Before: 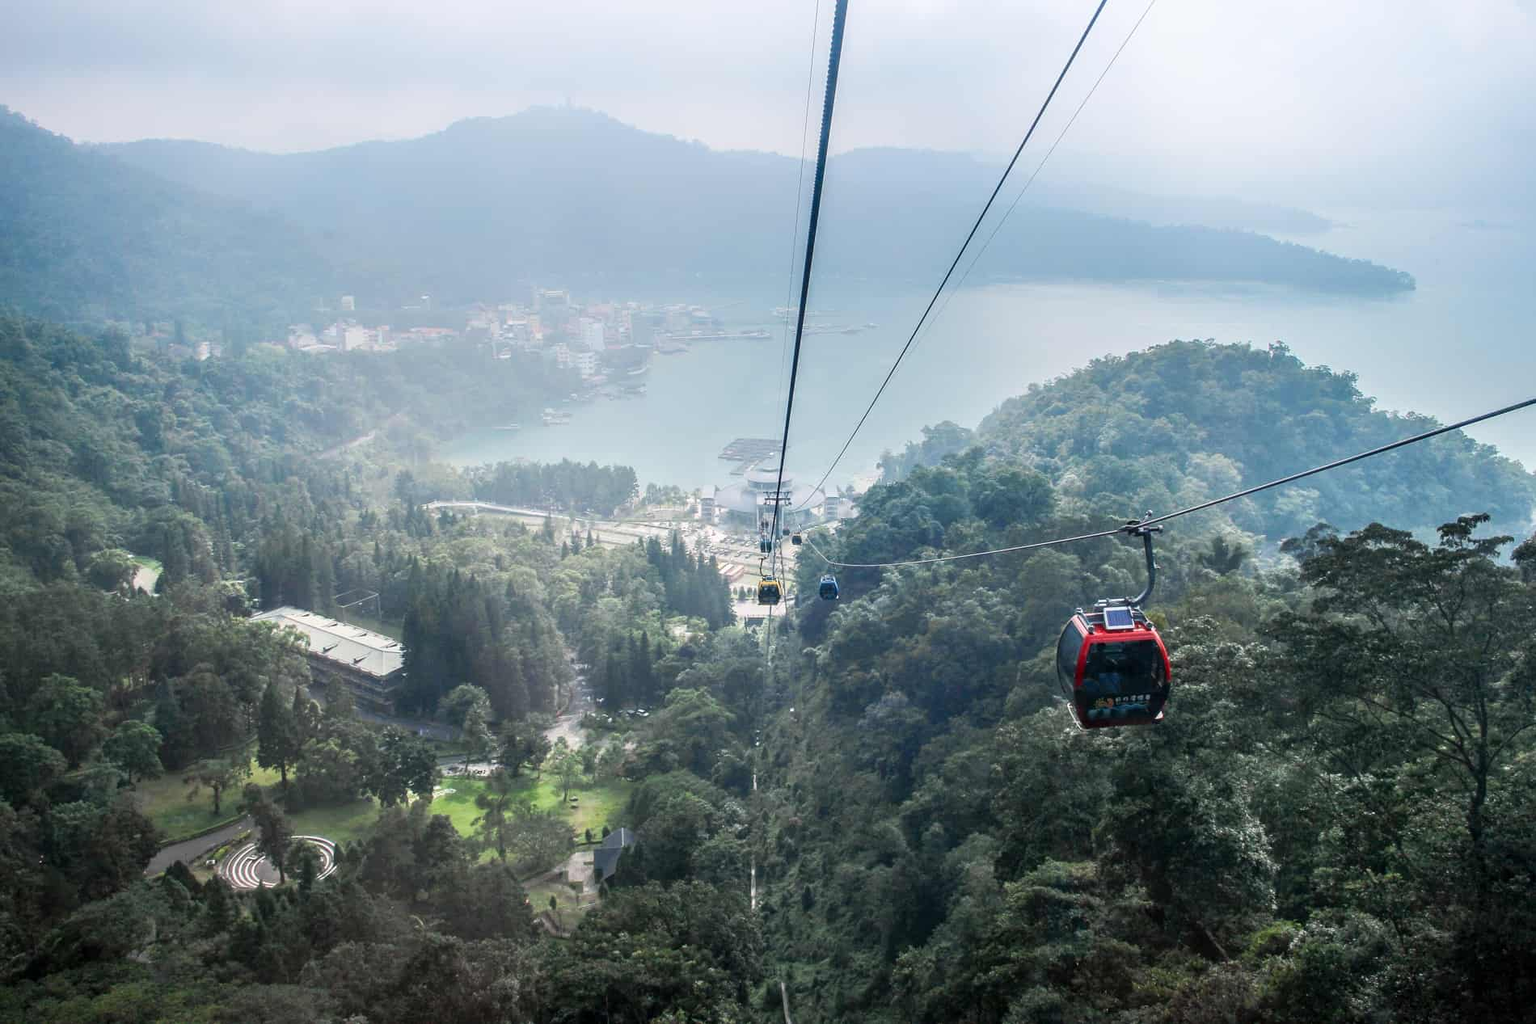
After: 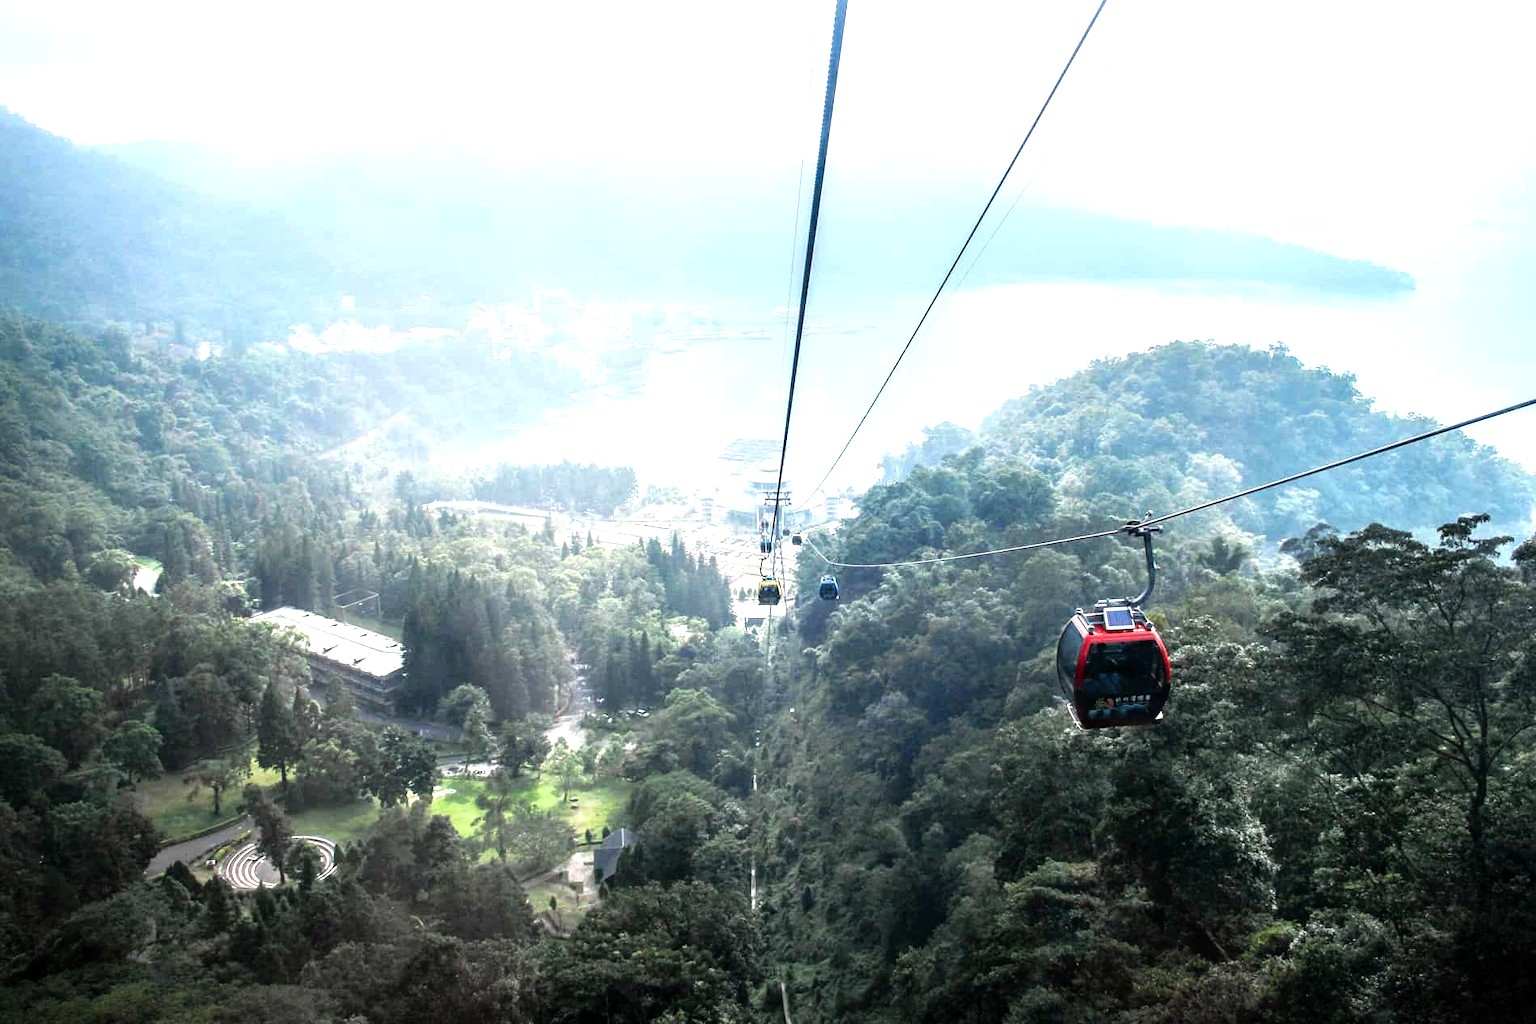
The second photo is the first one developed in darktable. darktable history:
tone equalizer: -8 EV -1.08 EV, -7 EV -0.988 EV, -6 EV -0.854 EV, -5 EV -0.567 EV, -3 EV 0.562 EV, -2 EV 0.838 EV, -1 EV 0.998 EV, +0 EV 1.07 EV, mask exposure compensation -0.492 EV
